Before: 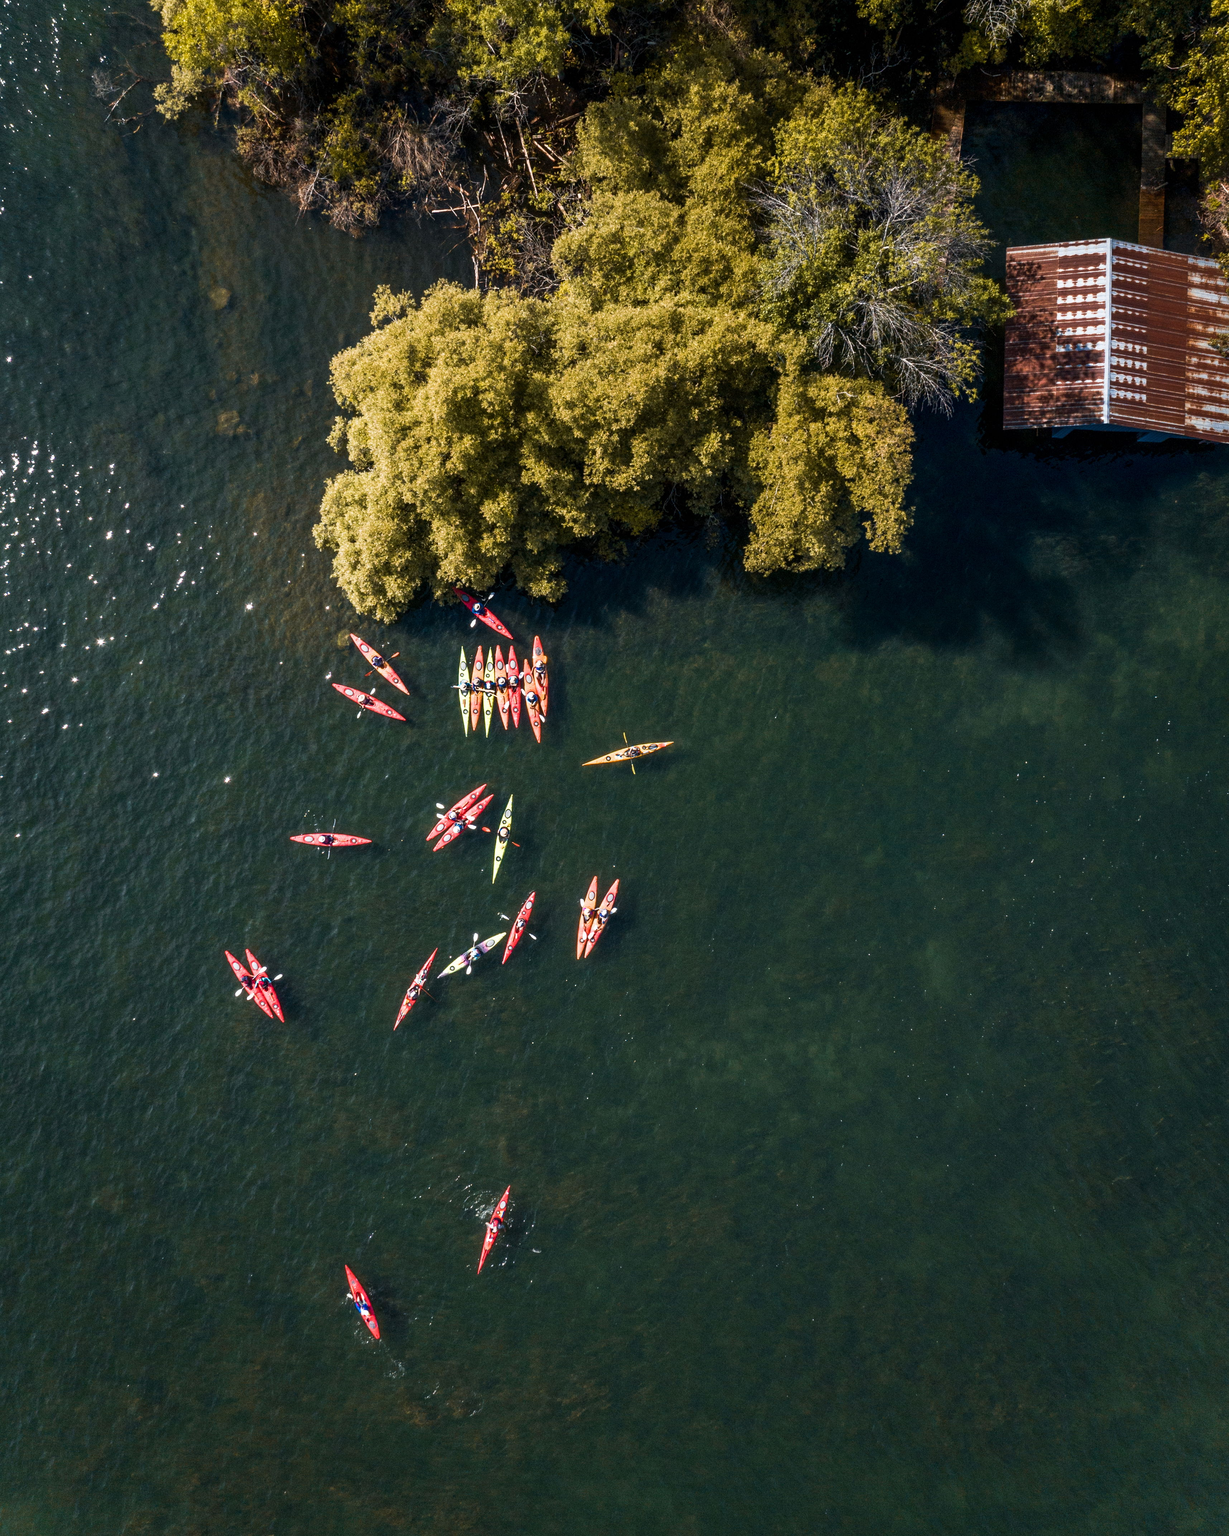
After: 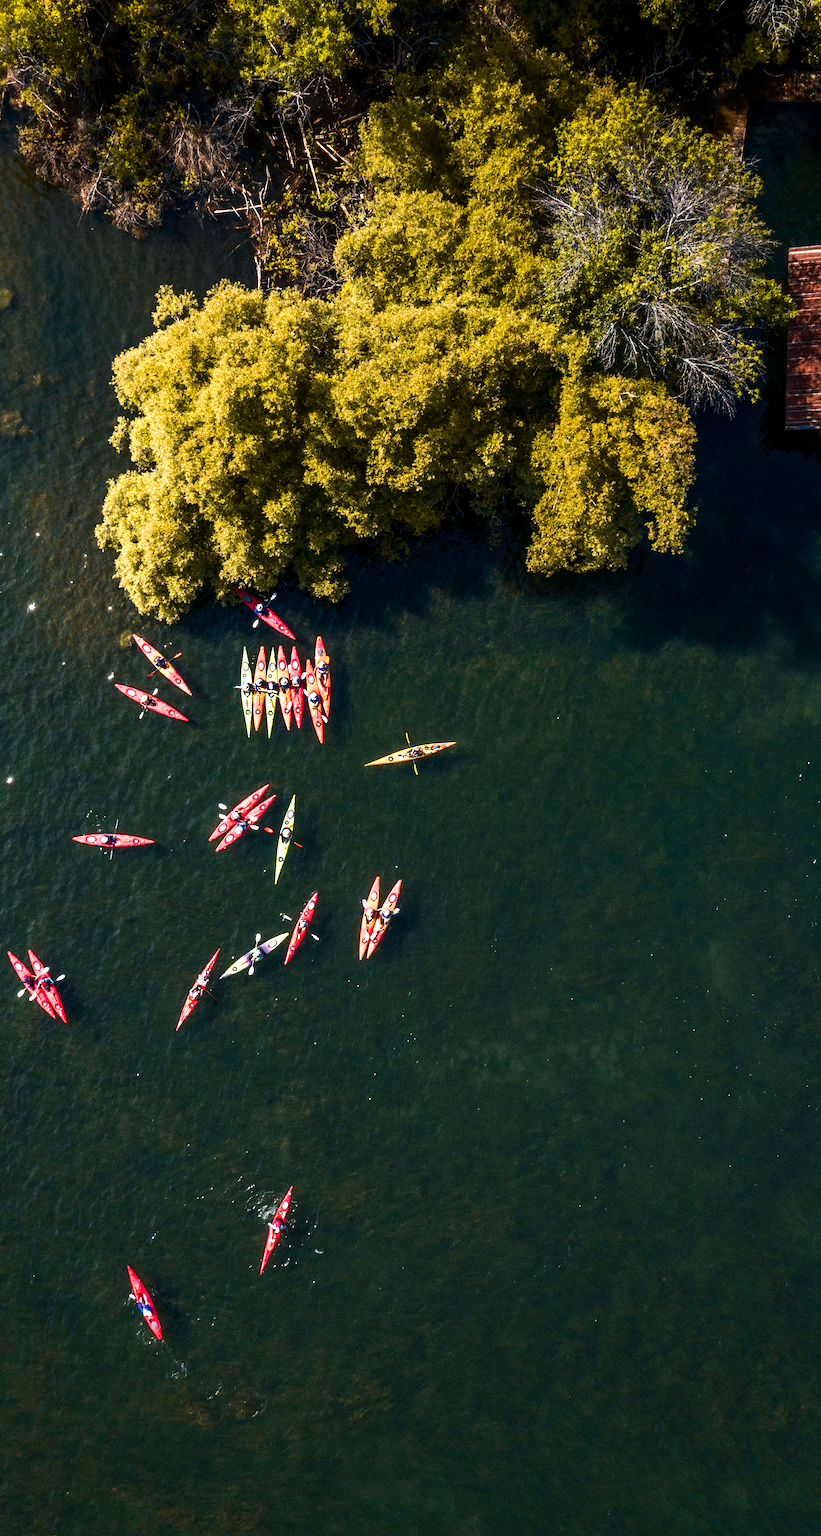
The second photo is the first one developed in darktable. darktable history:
tone equalizer: -8 EV -0.417 EV, -7 EV -0.389 EV, -6 EV -0.333 EV, -5 EV -0.222 EV, -3 EV 0.222 EV, -2 EV 0.333 EV, -1 EV 0.389 EV, +0 EV 0.417 EV, edges refinement/feathering 500, mask exposure compensation -1.57 EV, preserve details no
contrast brightness saturation: contrast 0.09, saturation 0.28
crop and rotate: left 17.732%, right 15.423%
